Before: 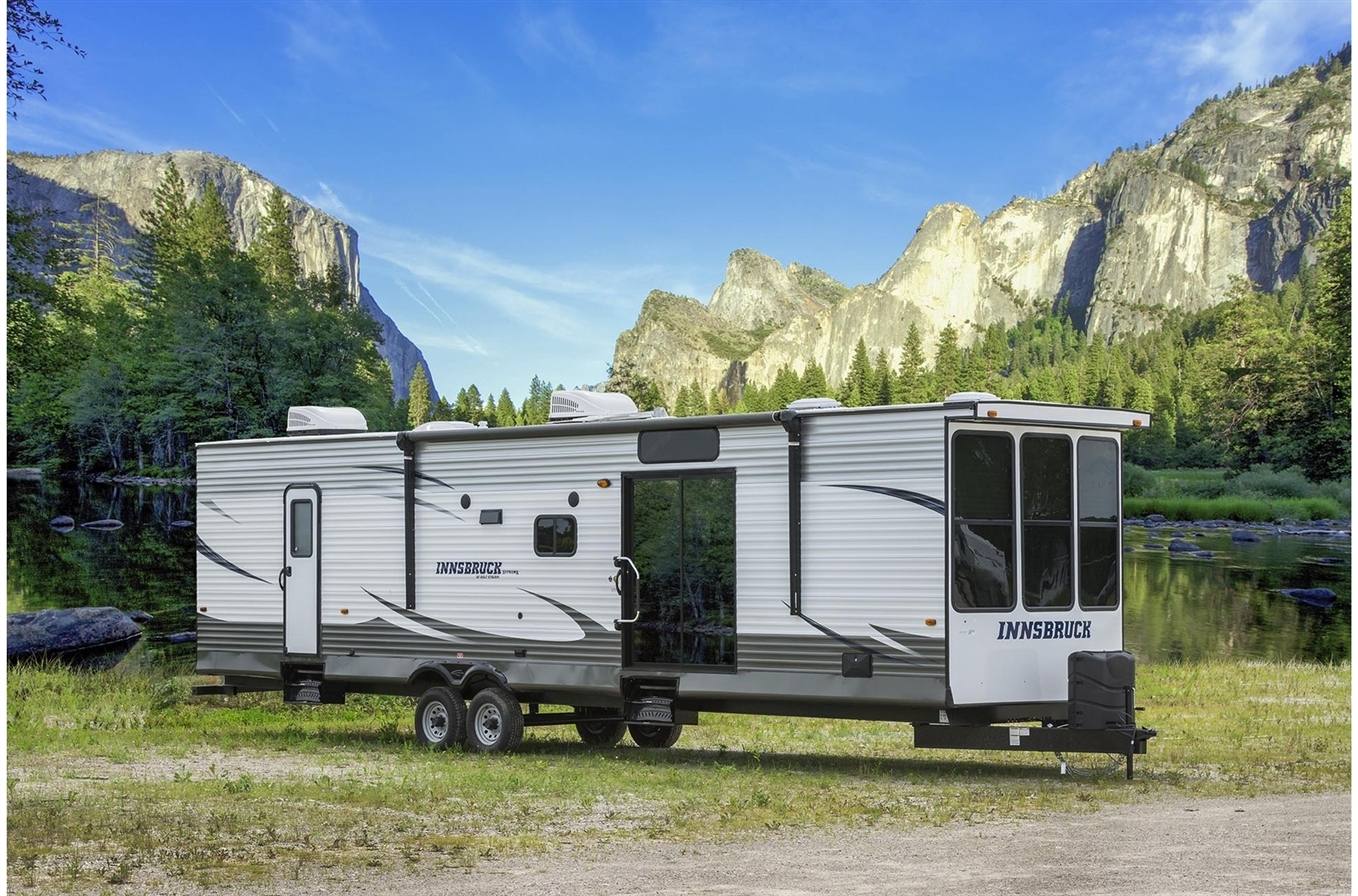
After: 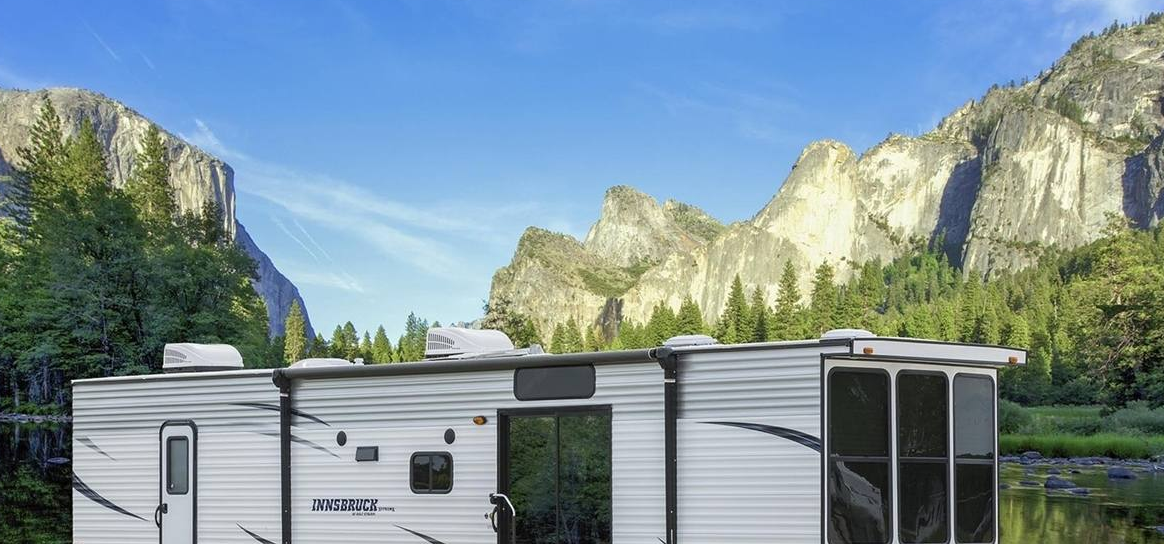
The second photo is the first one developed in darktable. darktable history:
crop and rotate: left 9.252%, top 7.119%, right 5.005%, bottom 32.155%
